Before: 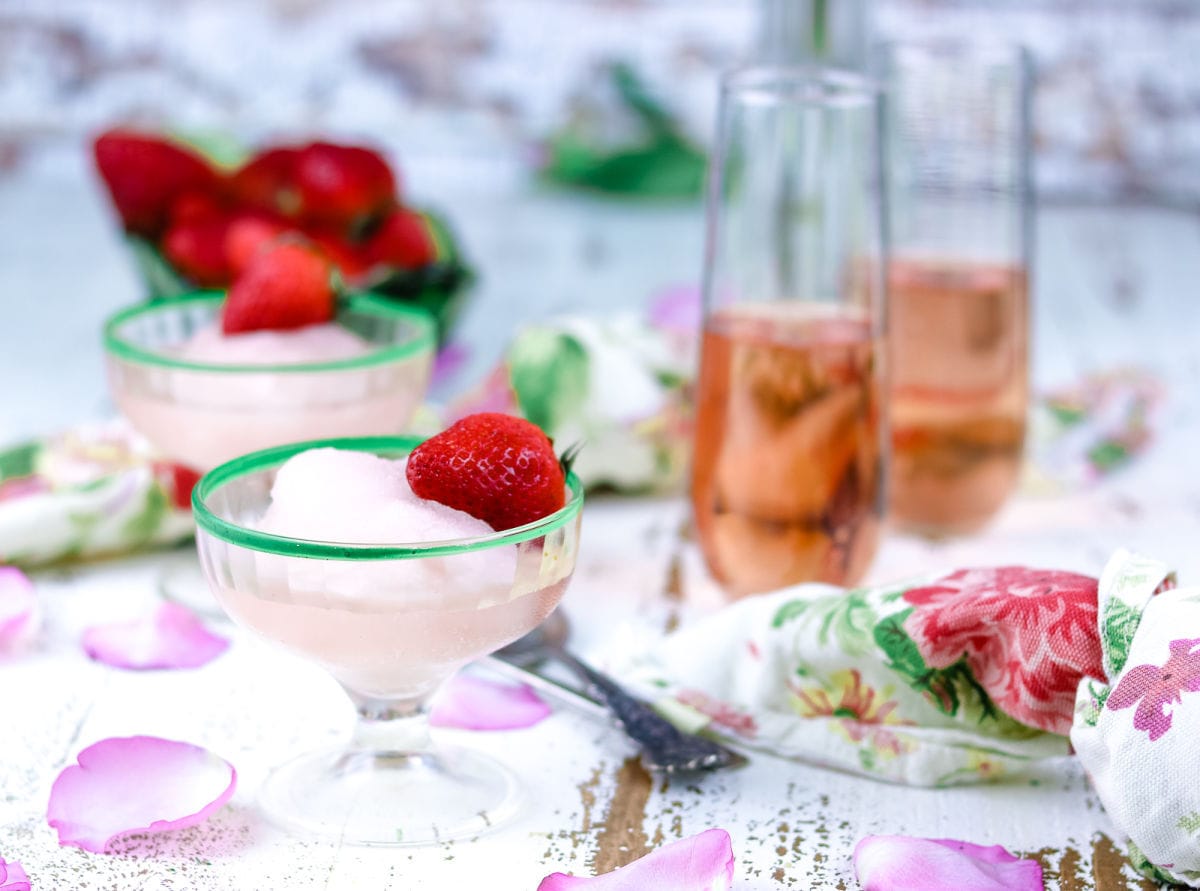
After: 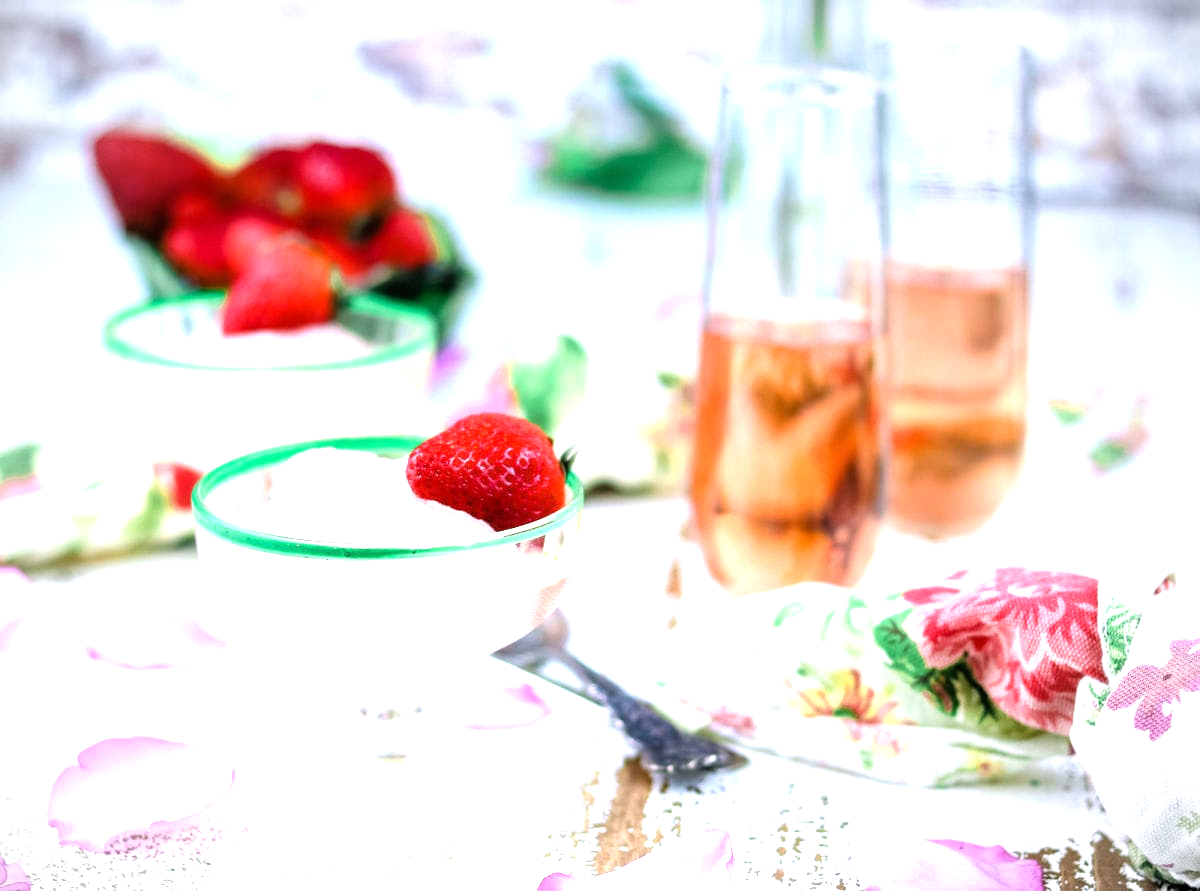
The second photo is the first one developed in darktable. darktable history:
tone equalizer: -8 EV -1.12 EV, -7 EV -0.972 EV, -6 EV -0.86 EV, -5 EV -0.584 EV, -3 EV 0.567 EV, -2 EV 0.853 EV, -1 EV 0.997 EV, +0 EV 1.06 EV
vignetting: on, module defaults
